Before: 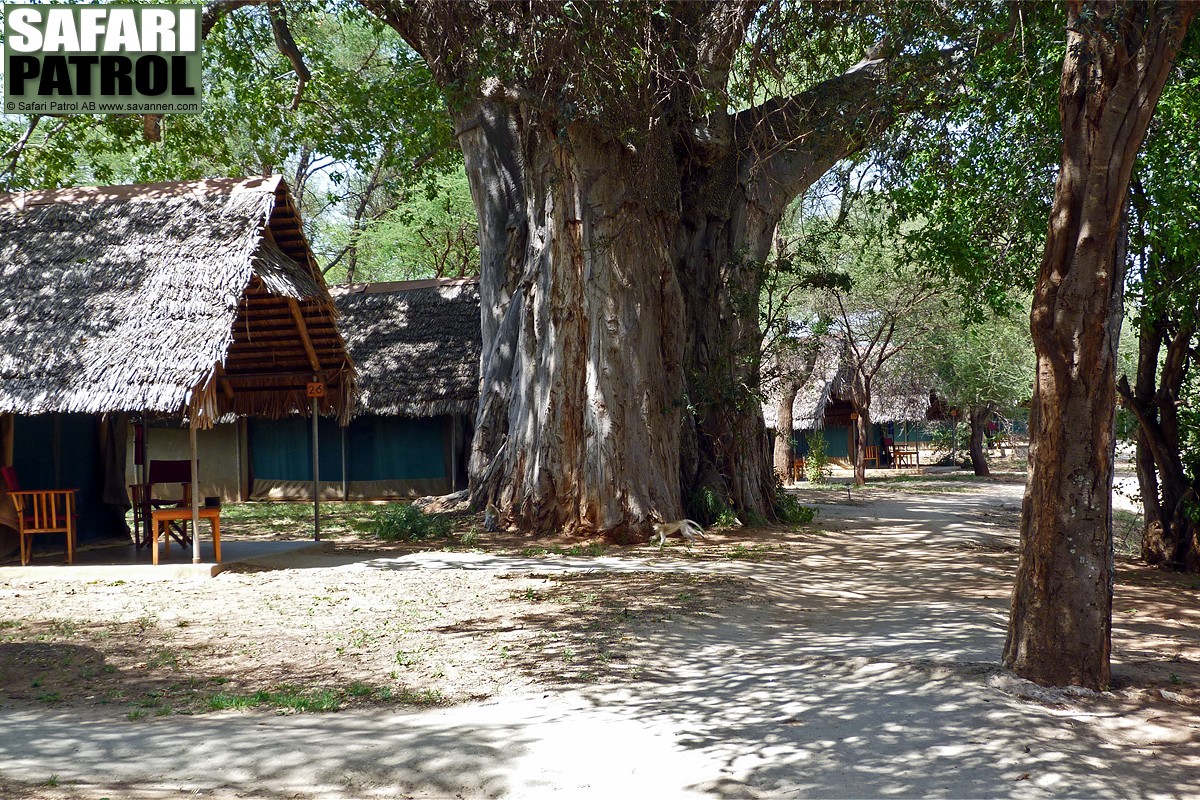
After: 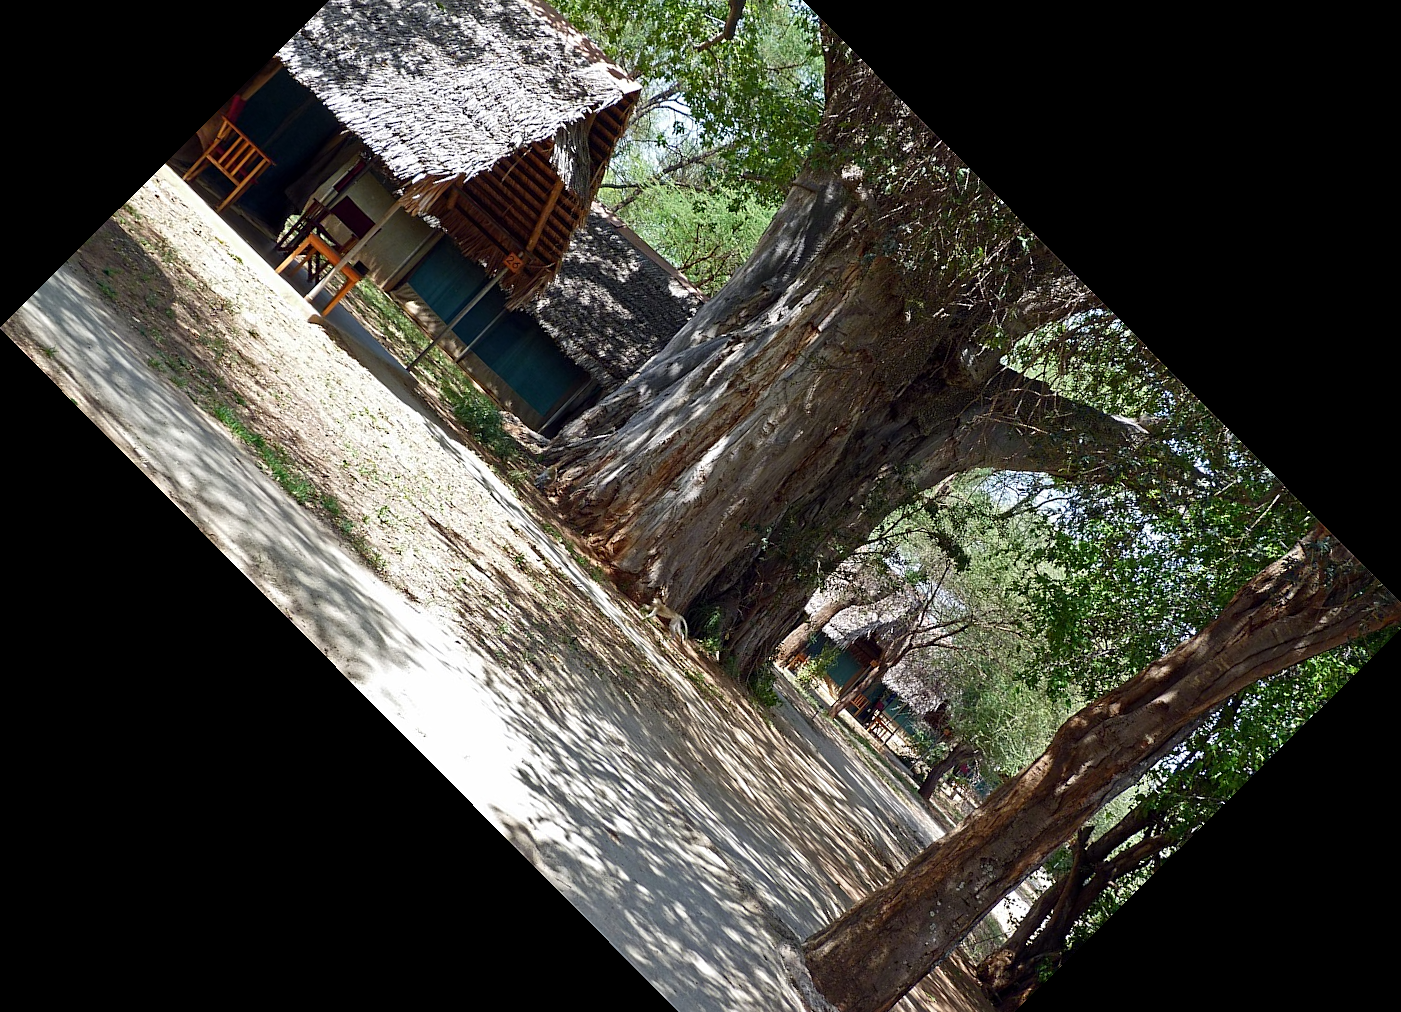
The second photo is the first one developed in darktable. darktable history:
sharpen: amount 0.211
crop and rotate: angle -45.21°, top 16.66%, right 0.798%, bottom 11.761%
